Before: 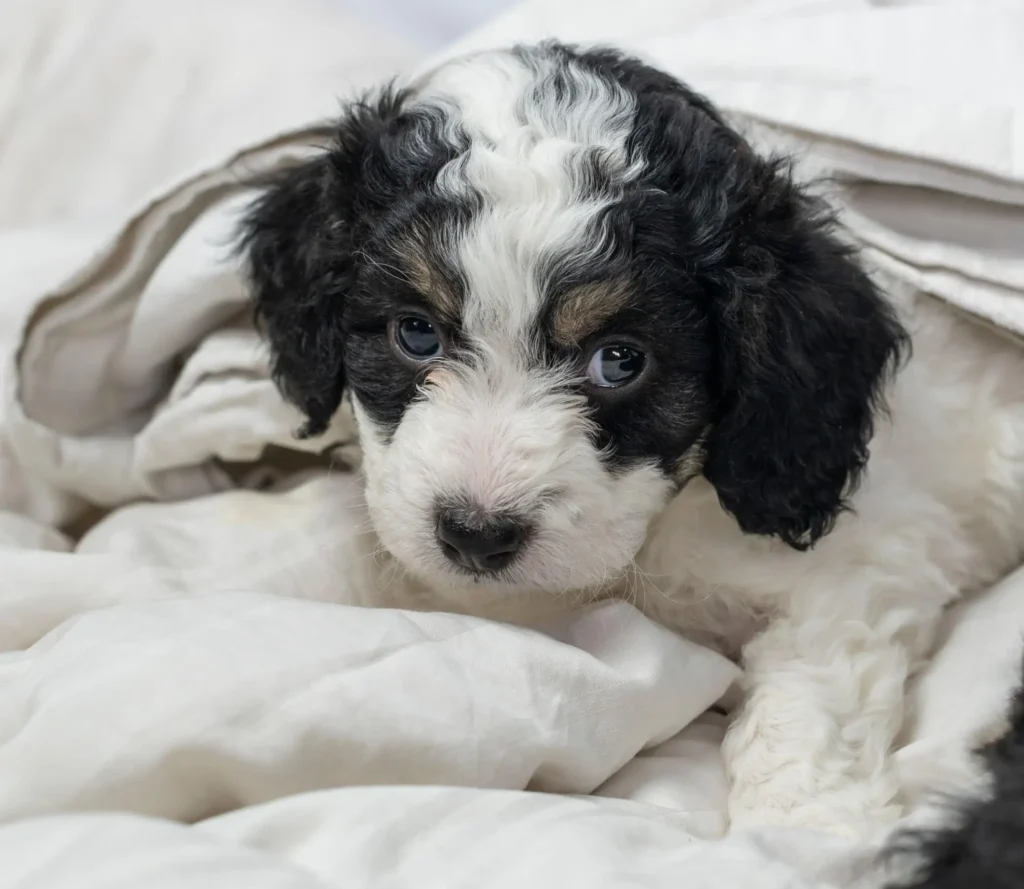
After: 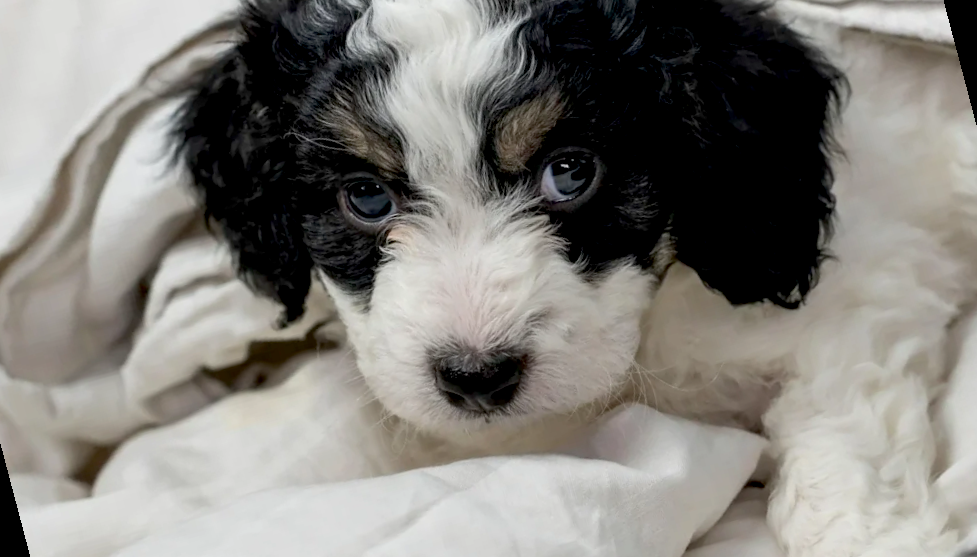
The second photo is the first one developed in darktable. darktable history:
rotate and perspective: rotation -14.8°, crop left 0.1, crop right 0.903, crop top 0.25, crop bottom 0.748
exposure: black level correction 0.016, exposure -0.009 EV, compensate highlight preservation false
